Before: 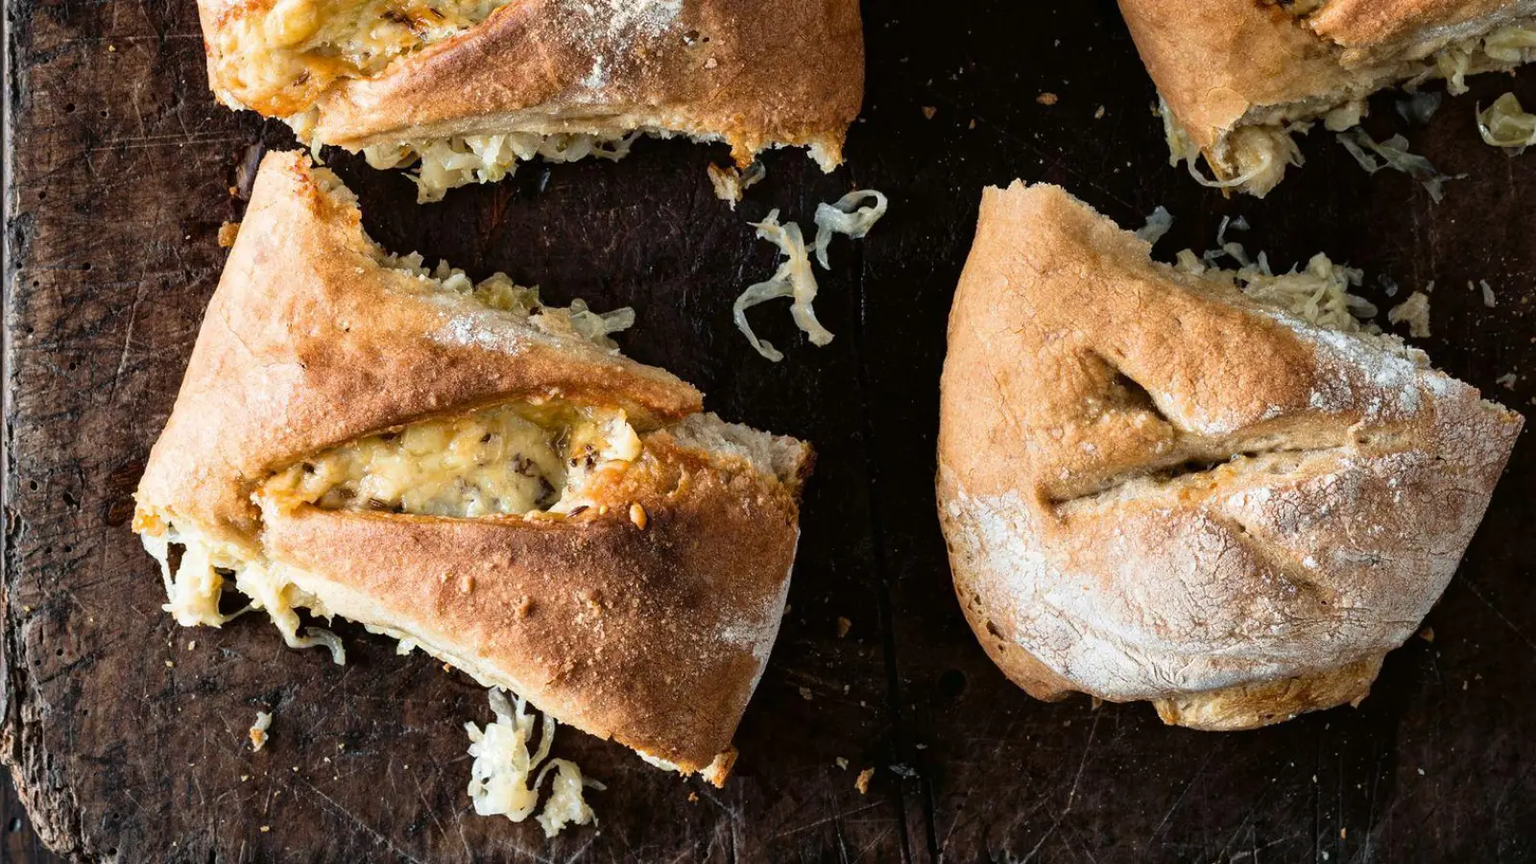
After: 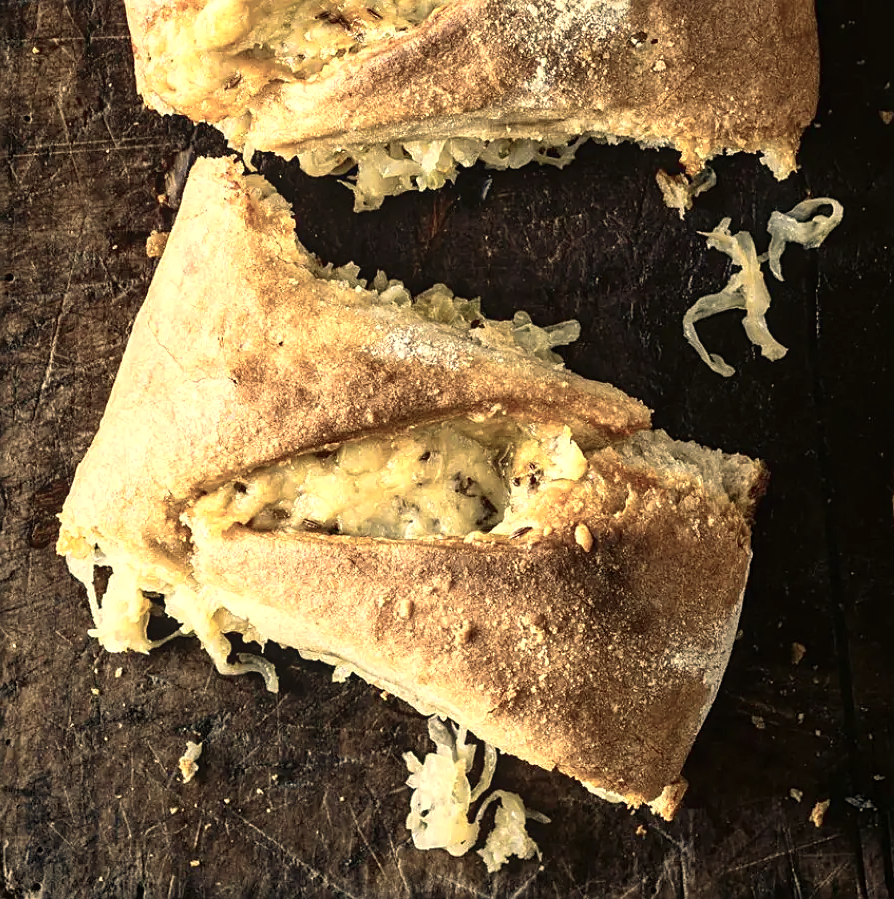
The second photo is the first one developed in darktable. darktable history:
crop: left 5.091%, right 38.978%
color correction: highlights a* 2.39, highlights b* 23.39
sharpen: on, module defaults
color zones: curves: ch0 [(0.002, 0.429) (0.121, 0.212) (0.198, 0.113) (0.276, 0.344) (0.331, 0.541) (0.41, 0.56) (0.482, 0.289) (0.619, 0.227) (0.721, 0.18) (0.821, 0.435) (0.928, 0.555) (1, 0.587)]; ch1 [(0, 0) (0.143, 0) (0.286, 0) (0.429, 0) (0.571, 0) (0.714, 0) (0.857, 0)], mix -136.34%
color balance rgb: shadows lift › chroma 4.268%, shadows lift › hue 255.13°, highlights gain › chroma 2.029%, highlights gain › hue 290.73°, perceptual saturation grading › global saturation -28.994%, perceptual saturation grading › highlights -21.082%, perceptual saturation grading › mid-tones -23.409%, perceptual saturation grading › shadows -22.791%, global vibrance 20%
local contrast: detail 109%
